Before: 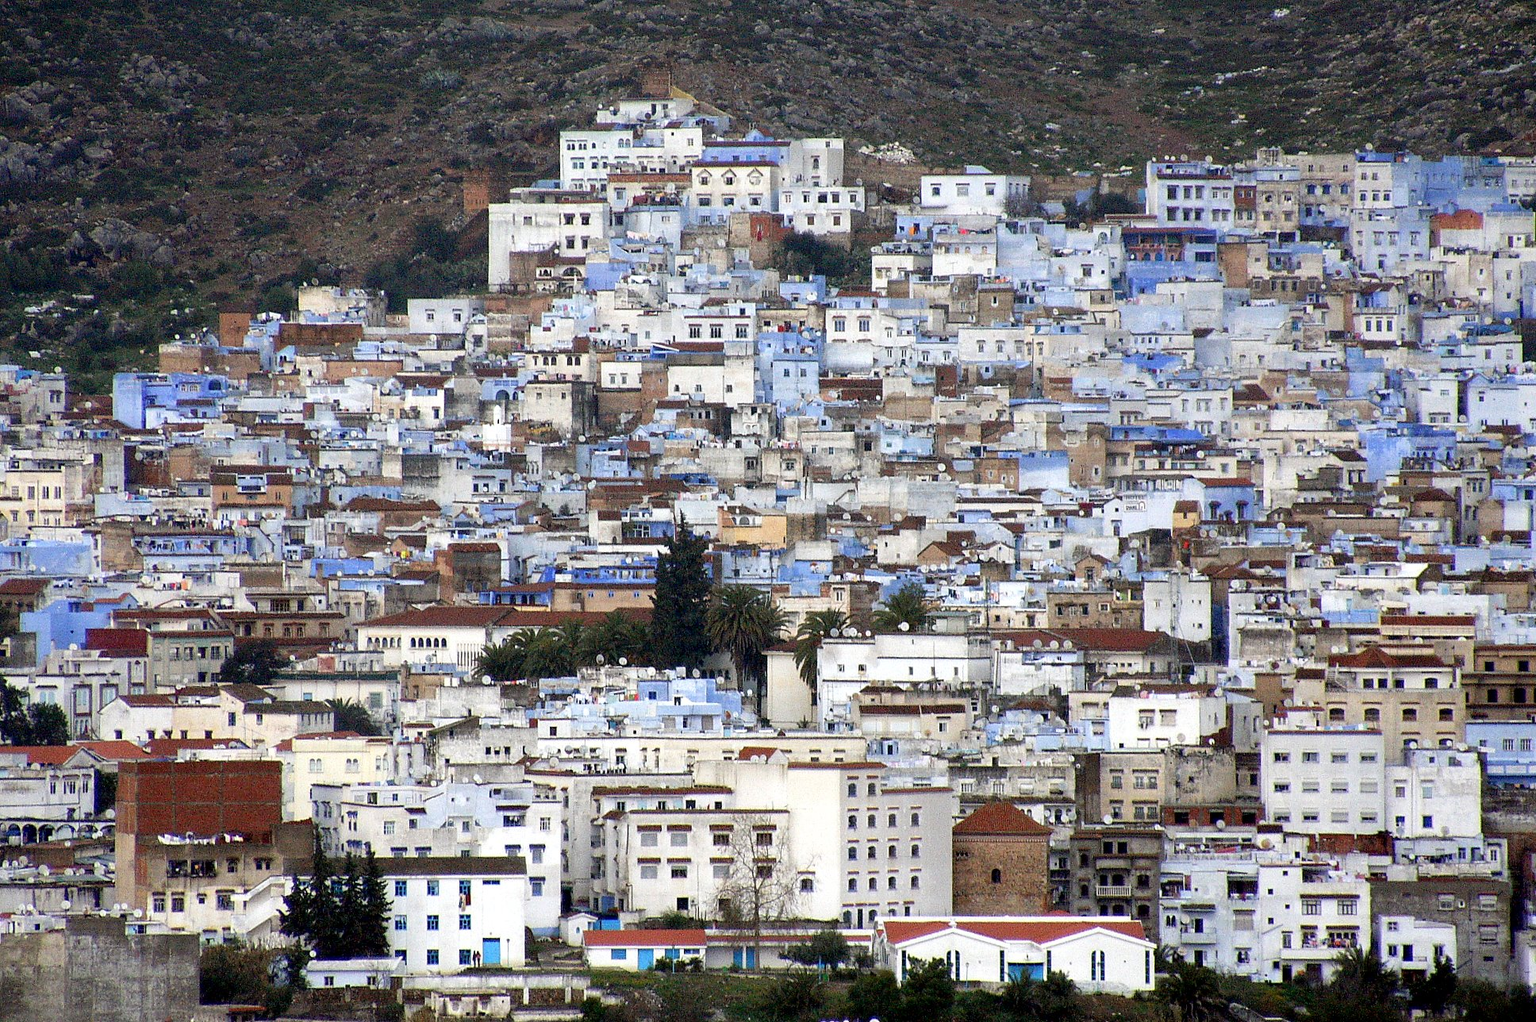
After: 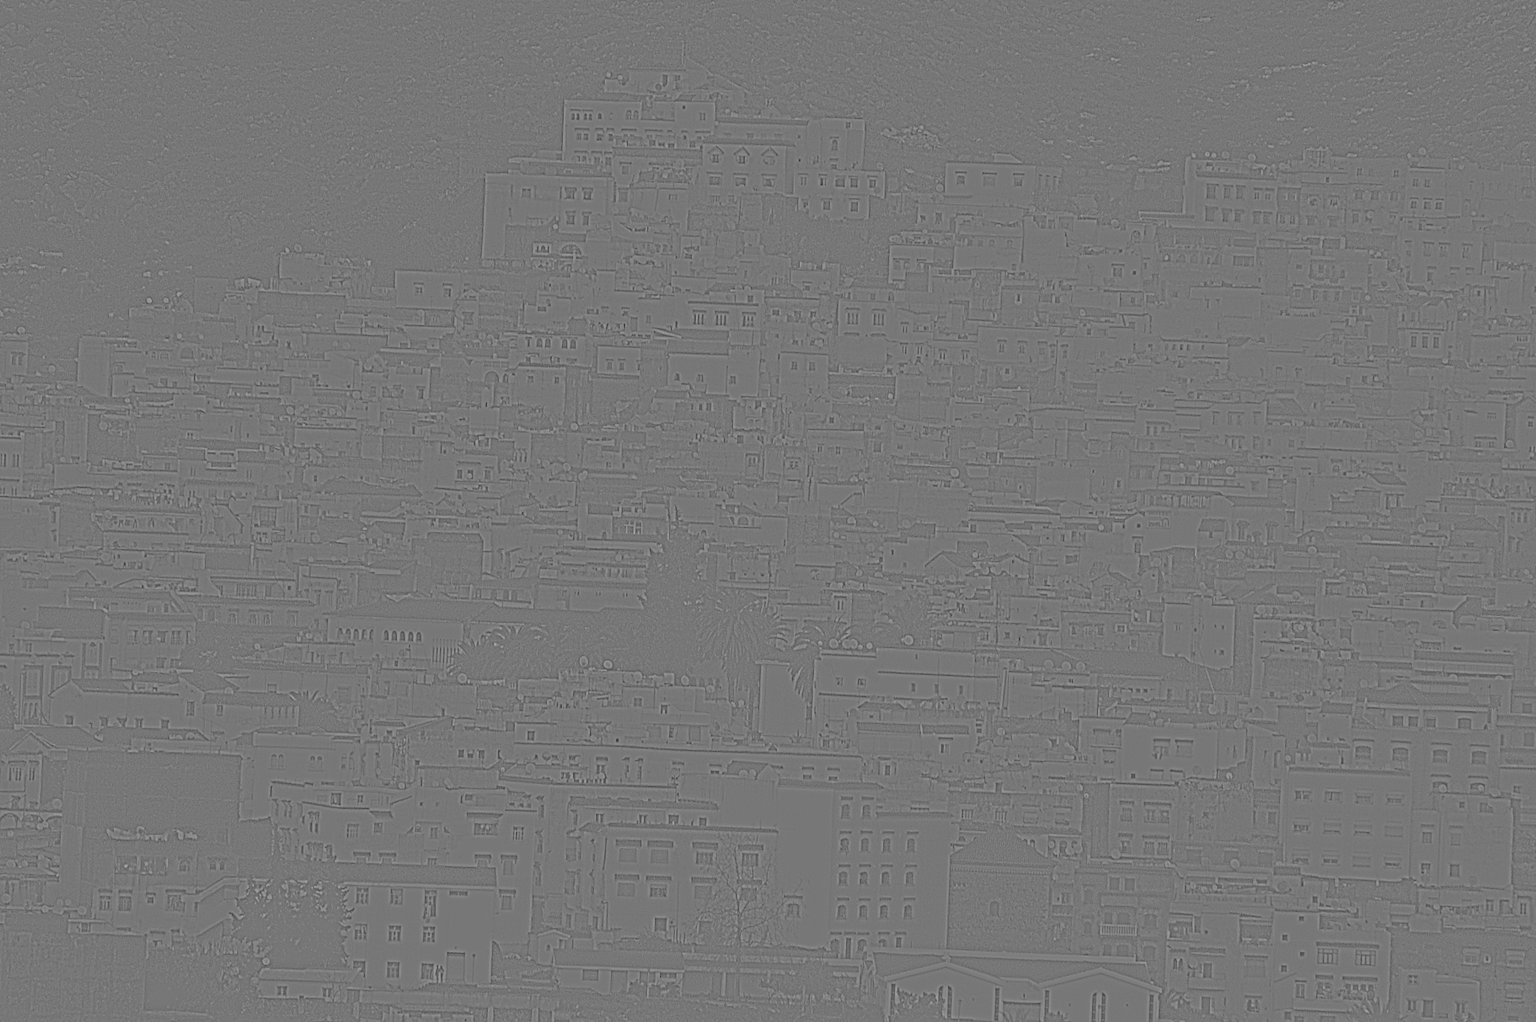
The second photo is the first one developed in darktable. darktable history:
crop and rotate: angle -2.38°
color calibration: output gray [0.22, 0.42, 0.37, 0], gray › normalize channels true, illuminant same as pipeline (D50), adaptation XYZ, x 0.346, y 0.359, gamut compression 0
highpass: sharpness 5.84%, contrast boost 8.44%
